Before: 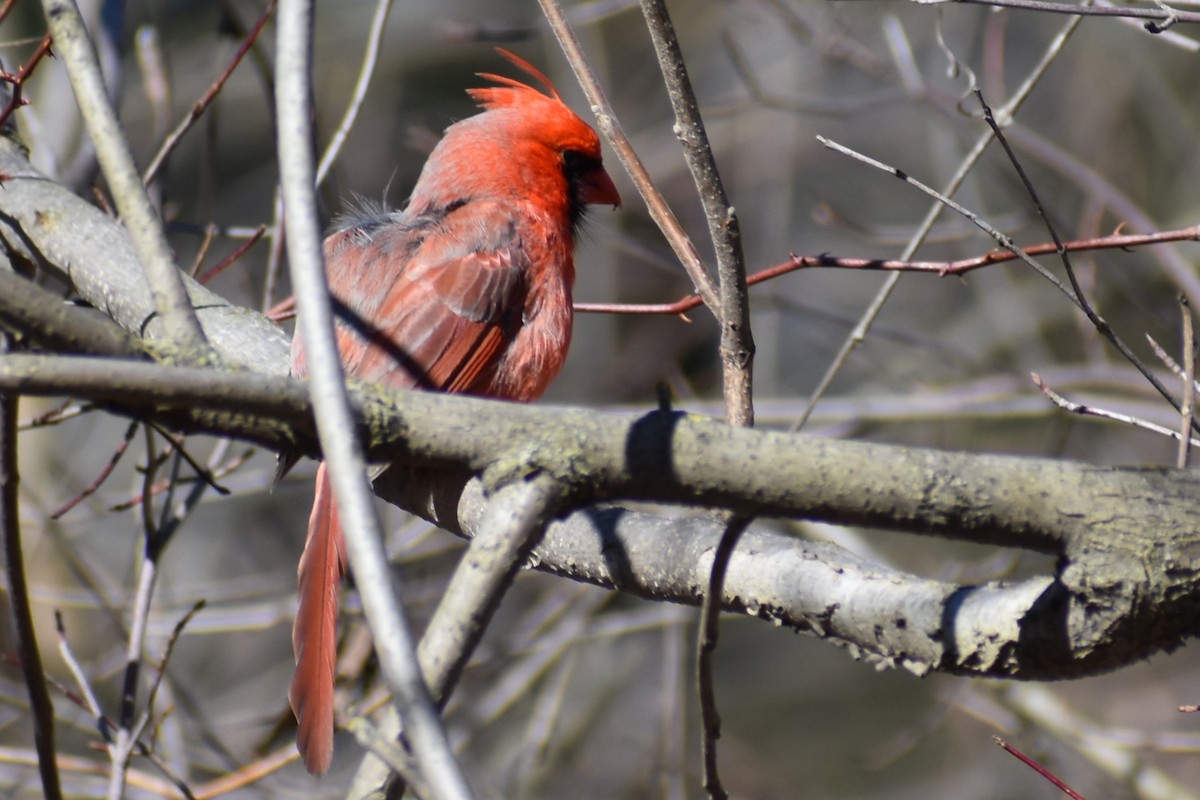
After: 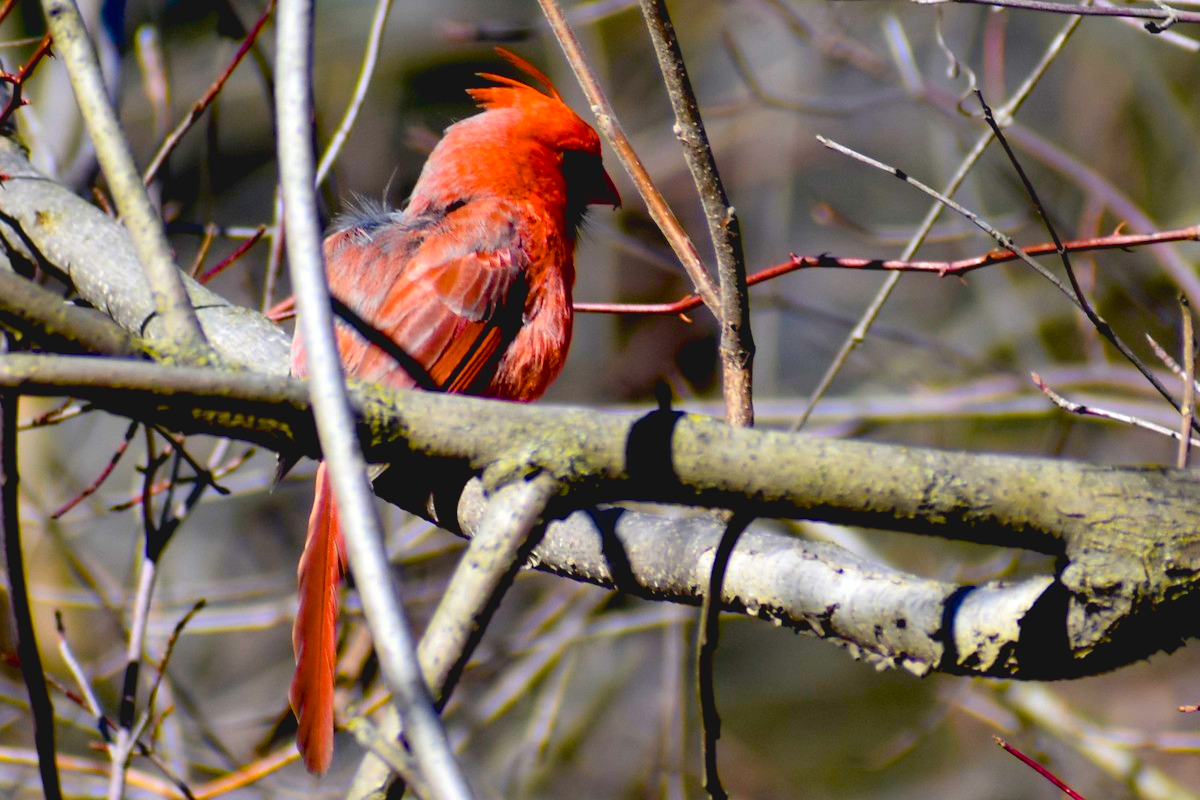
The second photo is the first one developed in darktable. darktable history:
levels: mode automatic, levels [0.026, 0.507, 0.987]
exposure: black level correction 0.026, exposure 0.182 EV, compensate highlight preservation false
color balance rgb: highlights gain › chroma 0.107%, highlights gain › hue 331.77°, global offset › luminance 0.75%, perceptual saturation grading › global saturation 36.046%, perceptual saturation grading › shadows 34.856%, global vibrance 41.379%
